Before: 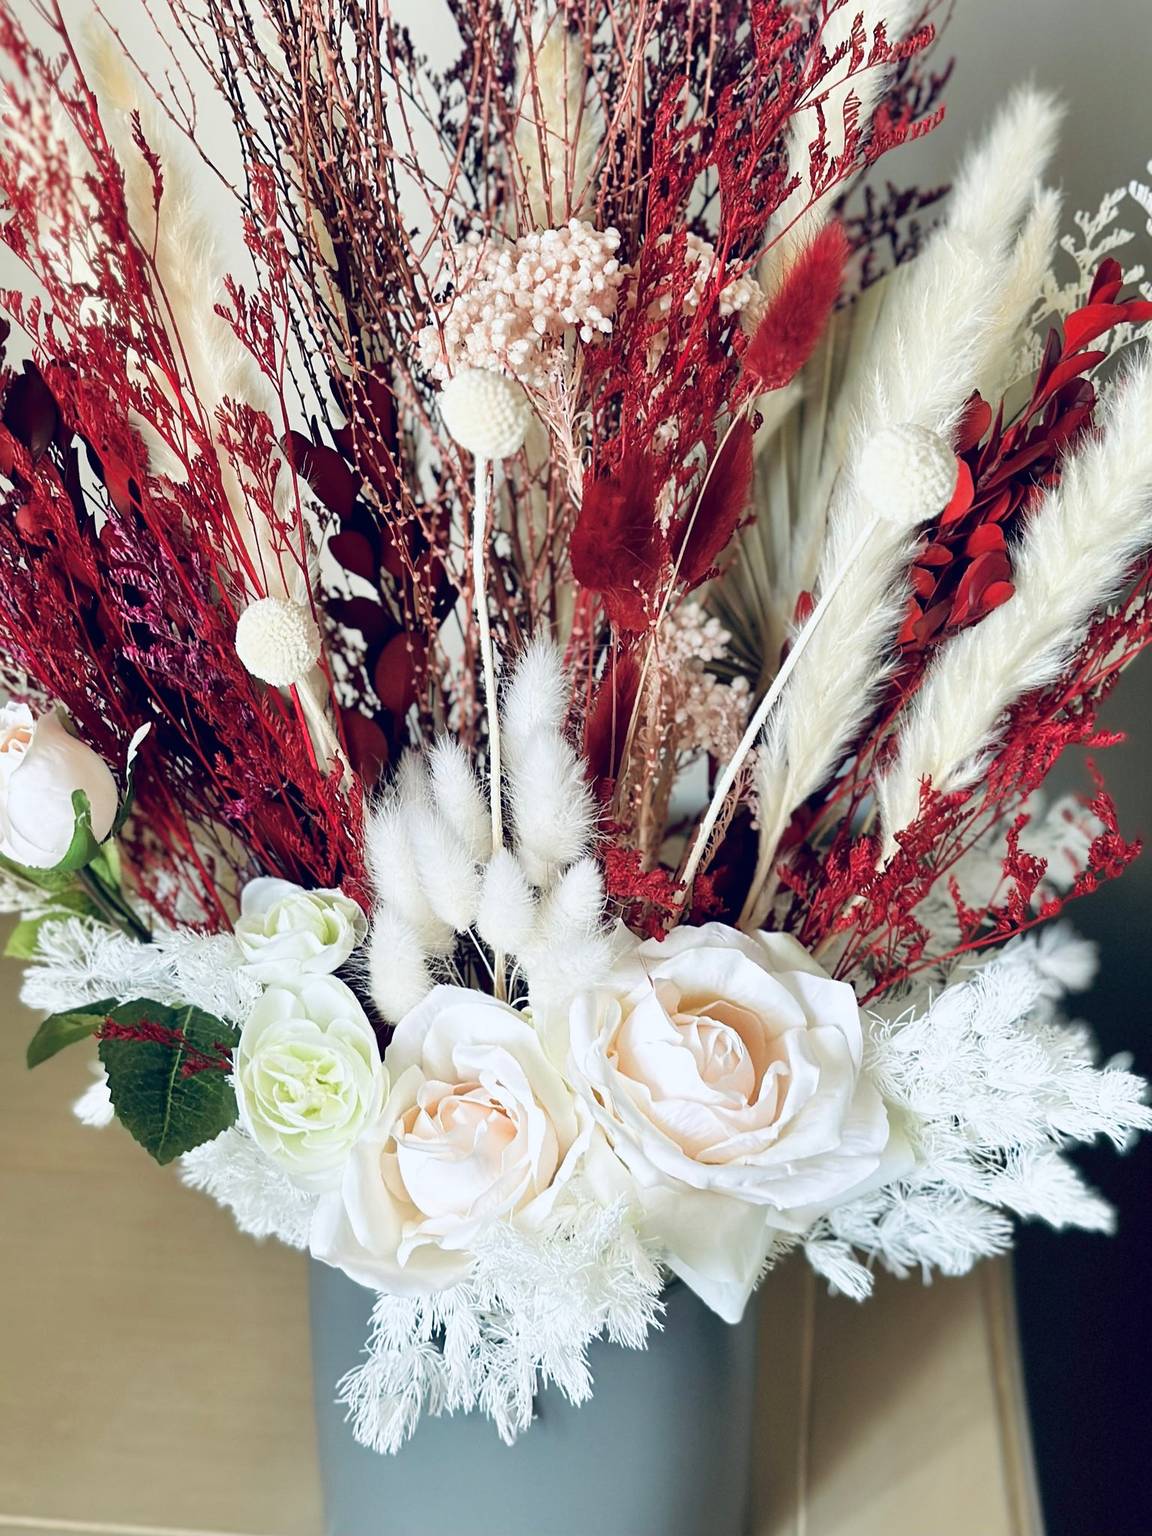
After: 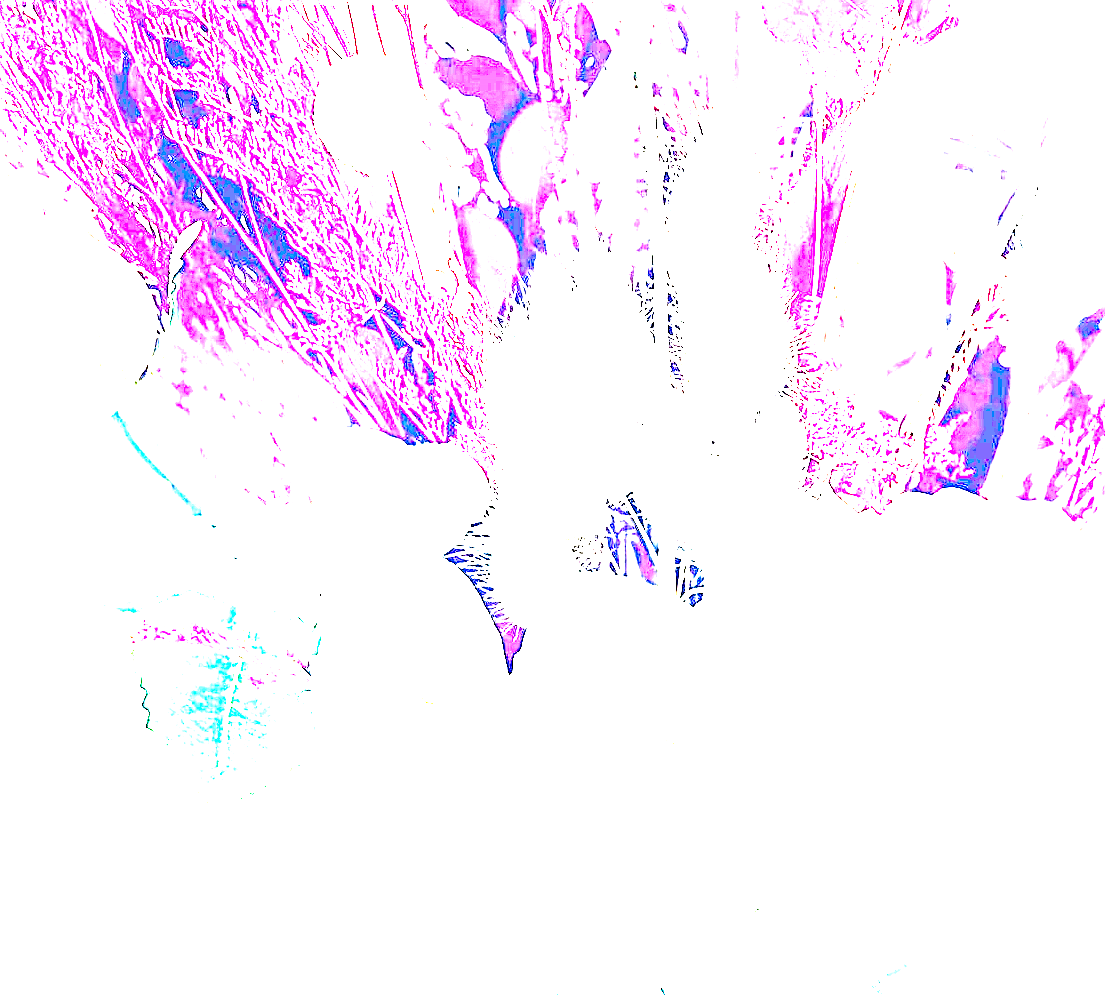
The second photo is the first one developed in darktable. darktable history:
crop: top 36.182%, right 28.029%, bottom 14.882%
sharpen: on, module defaults
exposure: exposure 7.951 EV, compensate highlight preservation false
